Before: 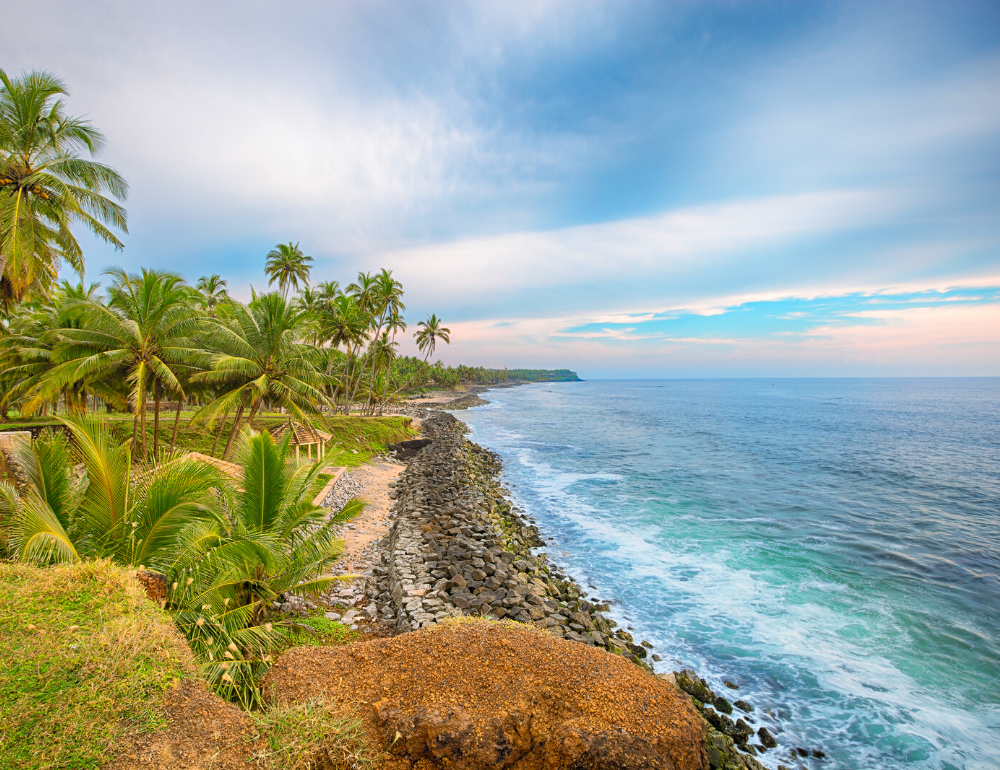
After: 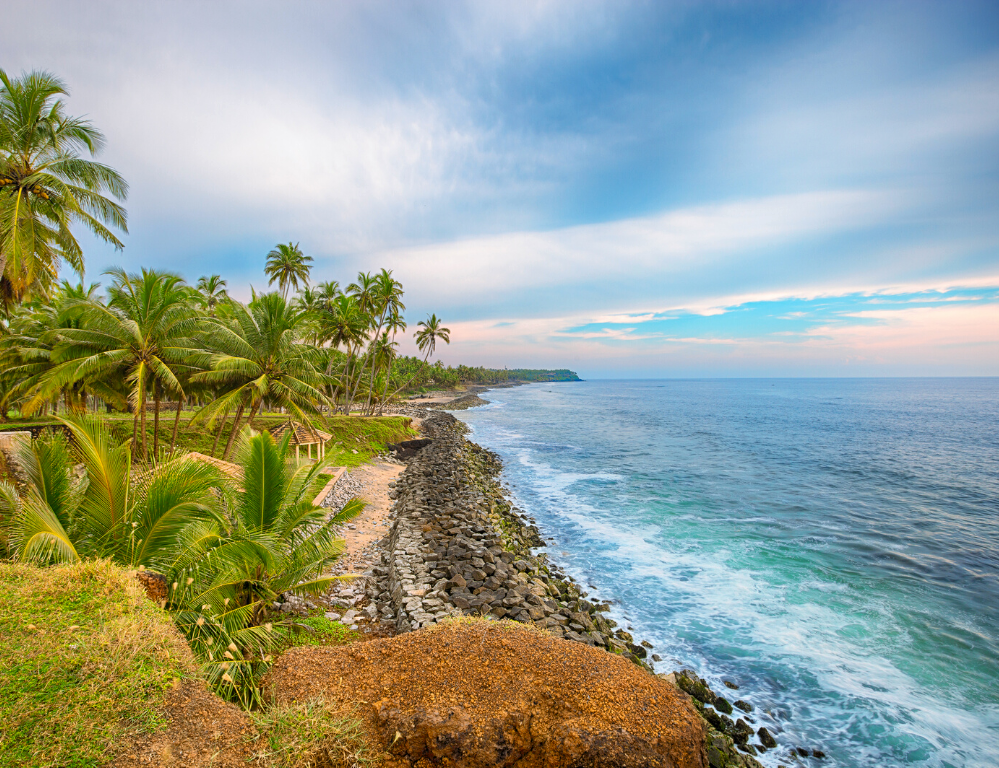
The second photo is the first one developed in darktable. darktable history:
contrast brightness saturation: contrast 0.03, brightness -0.04
crop: top 0.05%, bottom 0.098%
